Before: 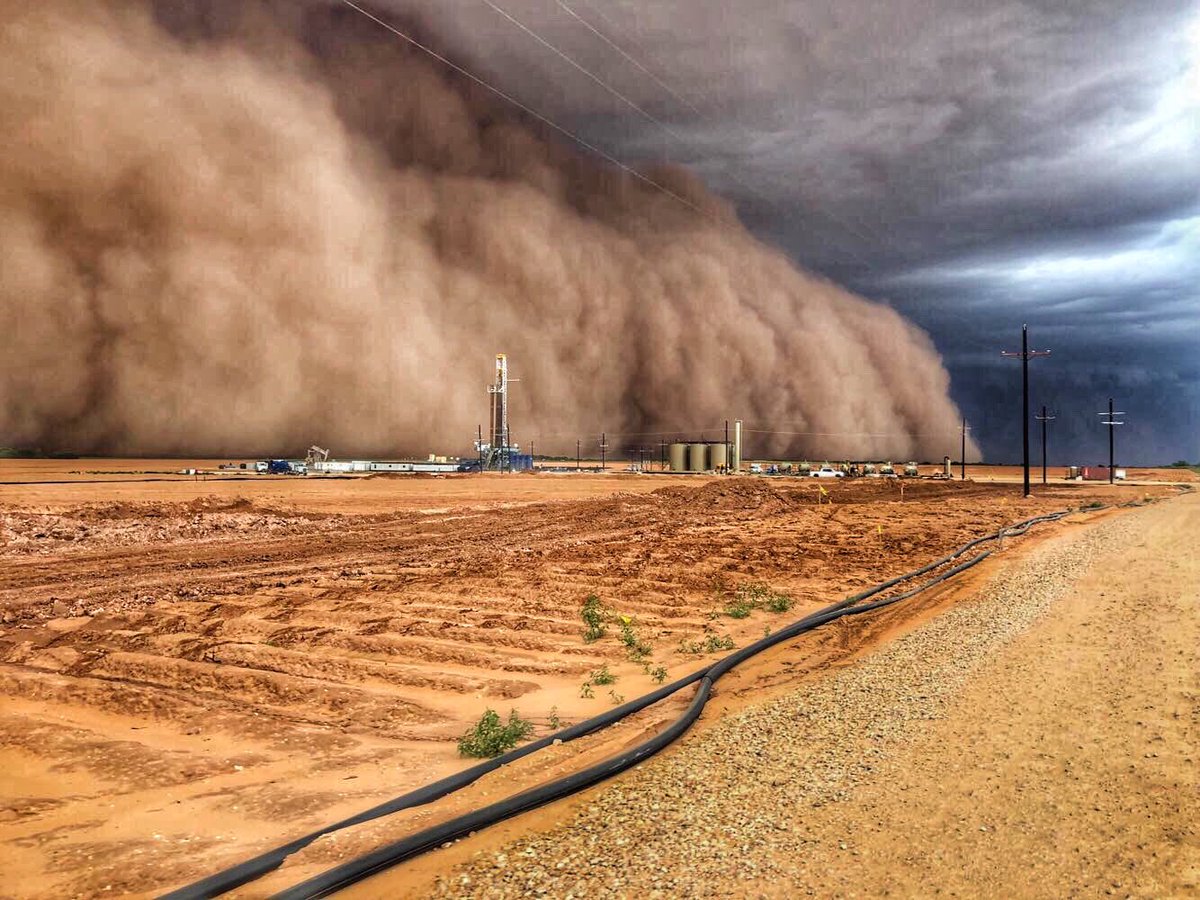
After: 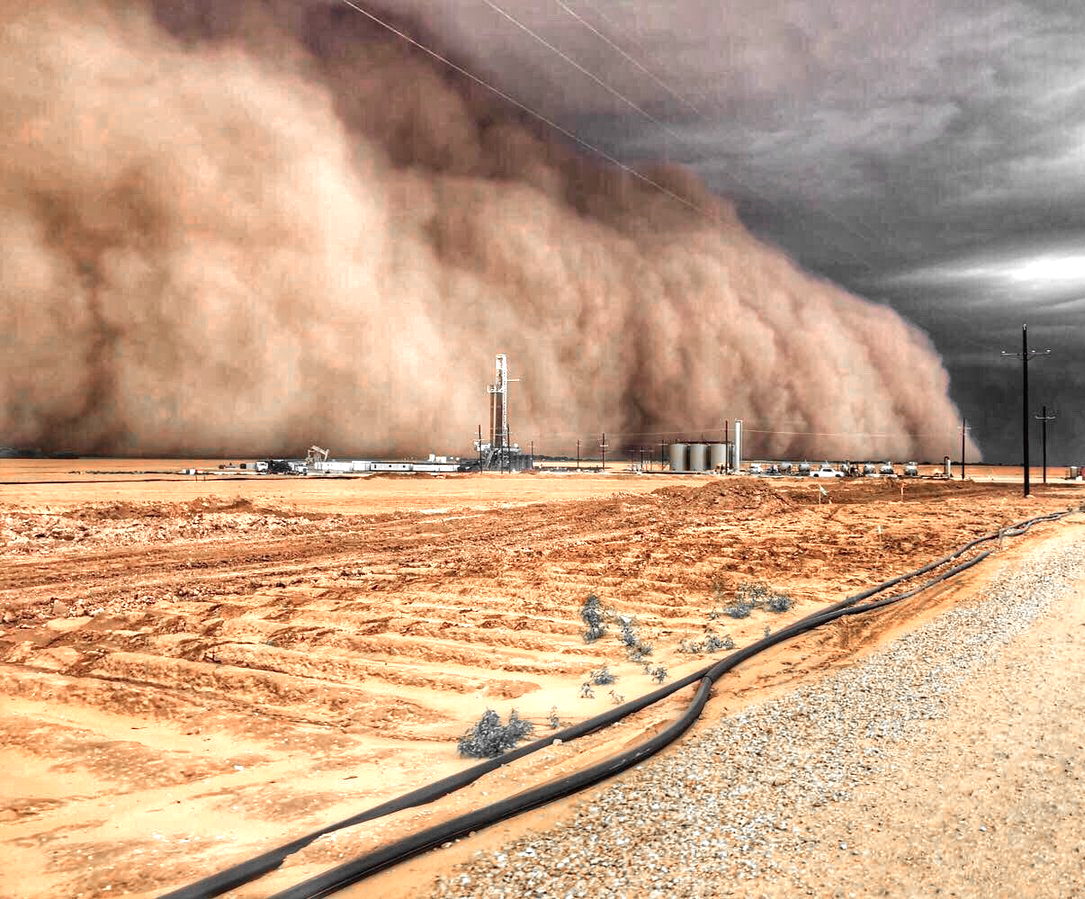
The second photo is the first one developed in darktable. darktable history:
crop: right 9.503%, bottom 0.043%
exposure: exposure 0.376 EV, compensate highlight preservation false
color zones: curves: ch0 [(0, 0.65) (0.096, 0.644) (0.221, 0.539) (0.429, 0.5) (0.571, 0.5) (0.714, 0.5) (0.857, 0.5) (1, 0.65)]; ch1 [(0, 0.5) (0.143, 0.5) (0.257, -0.002) (0.429, 0.04) (0.571, -0.001) (0.714, -0.015) (0.857, 0.024) (1, 0.5)]
